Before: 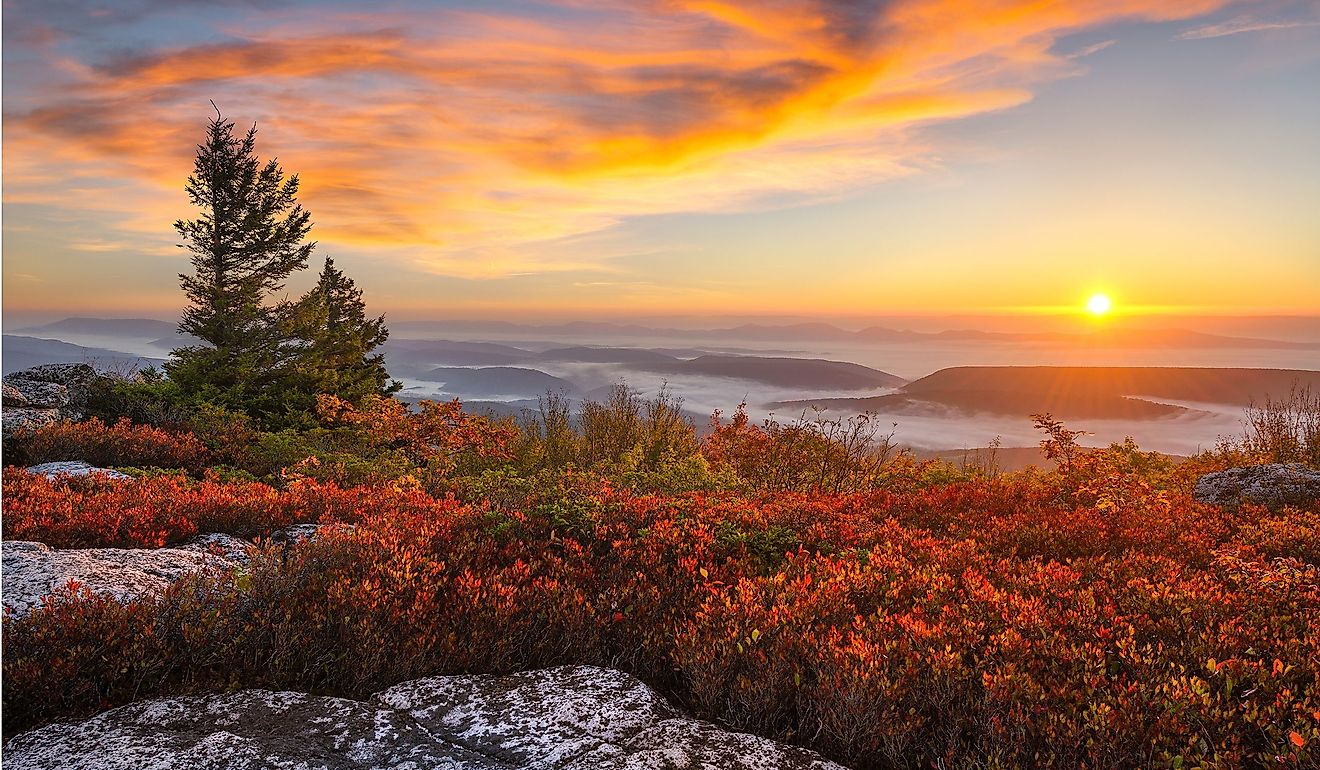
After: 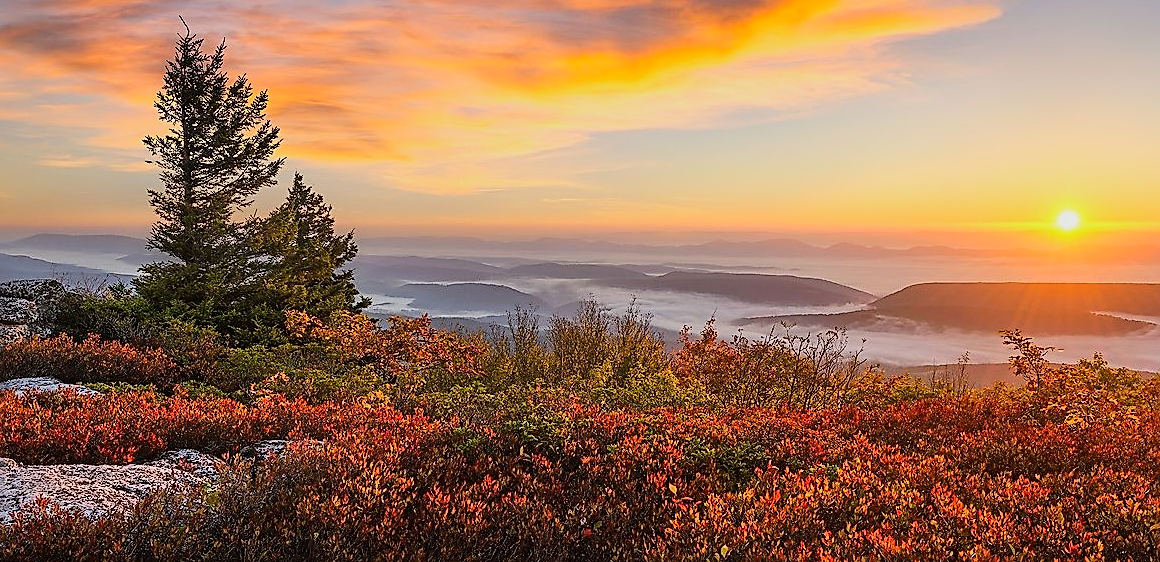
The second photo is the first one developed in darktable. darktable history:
crop and rotate: left 2.407%, top 11.08%, right 9.679%, bottom 15.848%
tone curve: curves: ch0 [(0, 0) (0.091, 0.066) (0.184, 0.16) (0.491, 0.519) (0.748, 0.765) (1, 0.919)]; ch1 [(0, 0) (0.179, 0.173) (0.322, 0.32) (0.424, 0.424) (0.502, 0.5) (0.56, 0.575) (0.631, 0.675) (0.777, 0.806) (1, 1)]; ch2 [(0, 0) (0.434, 0.447) (0.497, 0.498) (0.539, 0.566) (0.676, 0.691) (1, 1)], color space Lab, linked channels, preserve colors none
sharpen: on, module defaults
